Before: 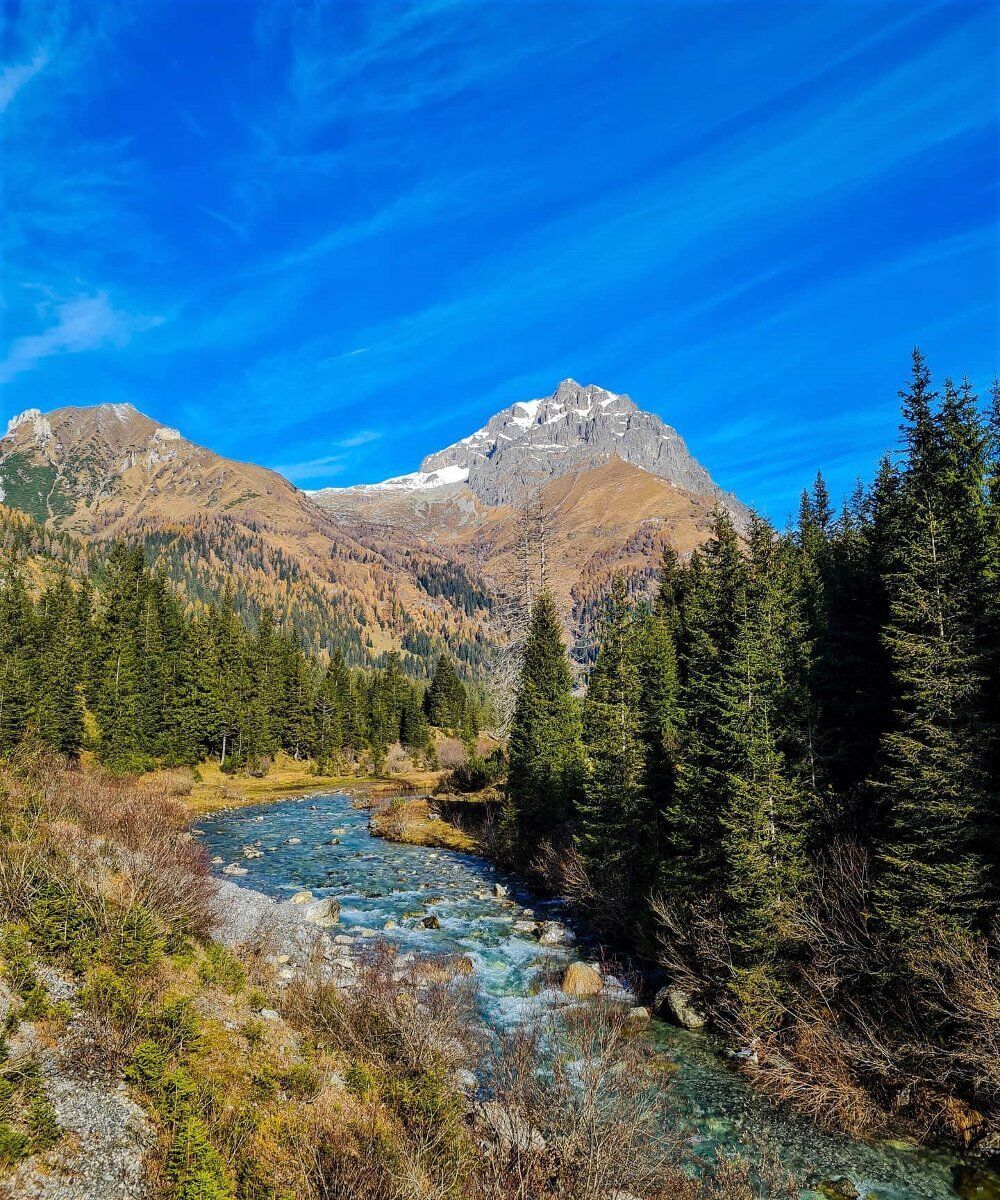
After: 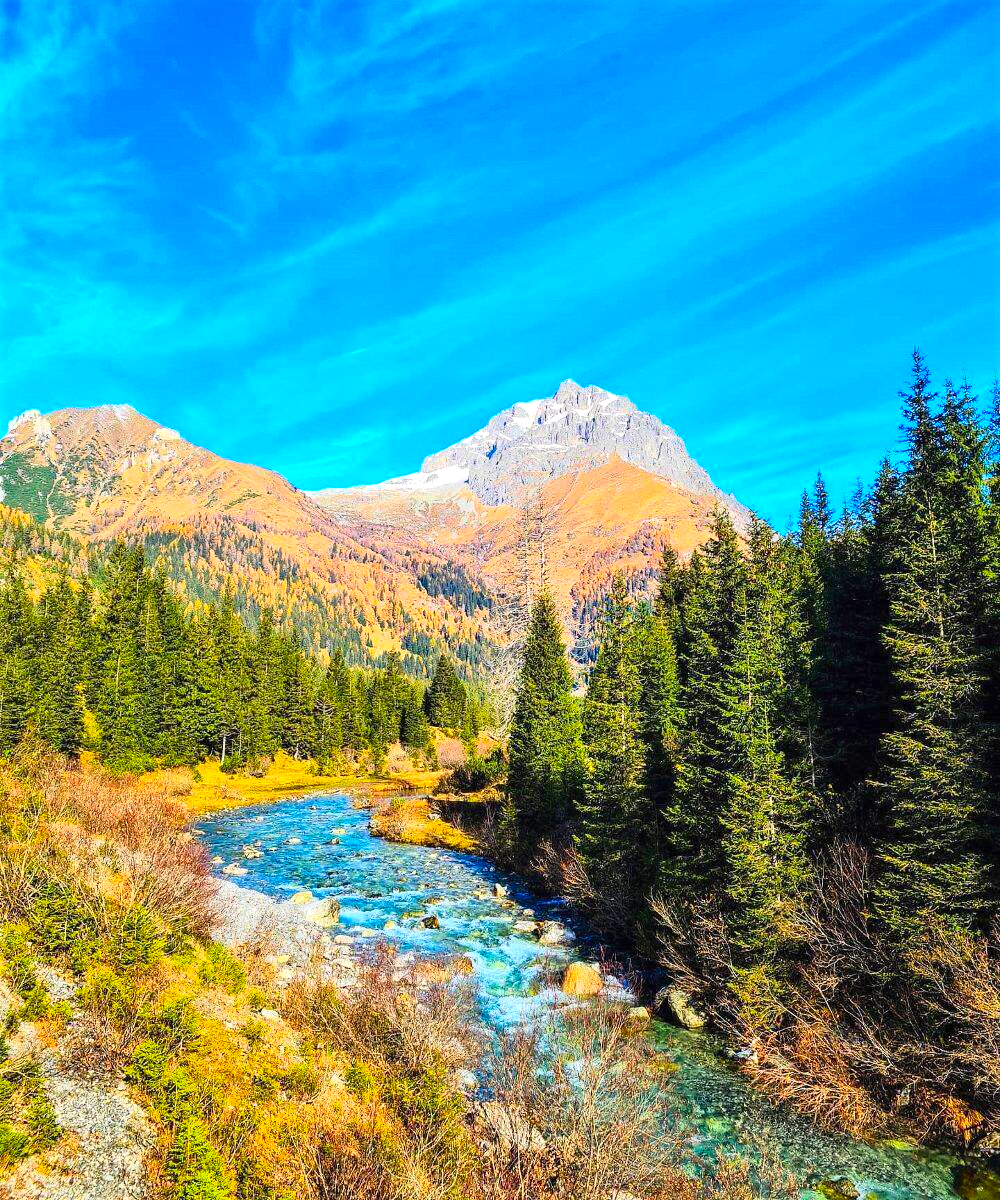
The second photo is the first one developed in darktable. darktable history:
exposure: exposure 0.512 EV, compensate highlight preservation false
contrast brightness saturation: contrast 0.199, brightness 0.199, saturation 0.8
